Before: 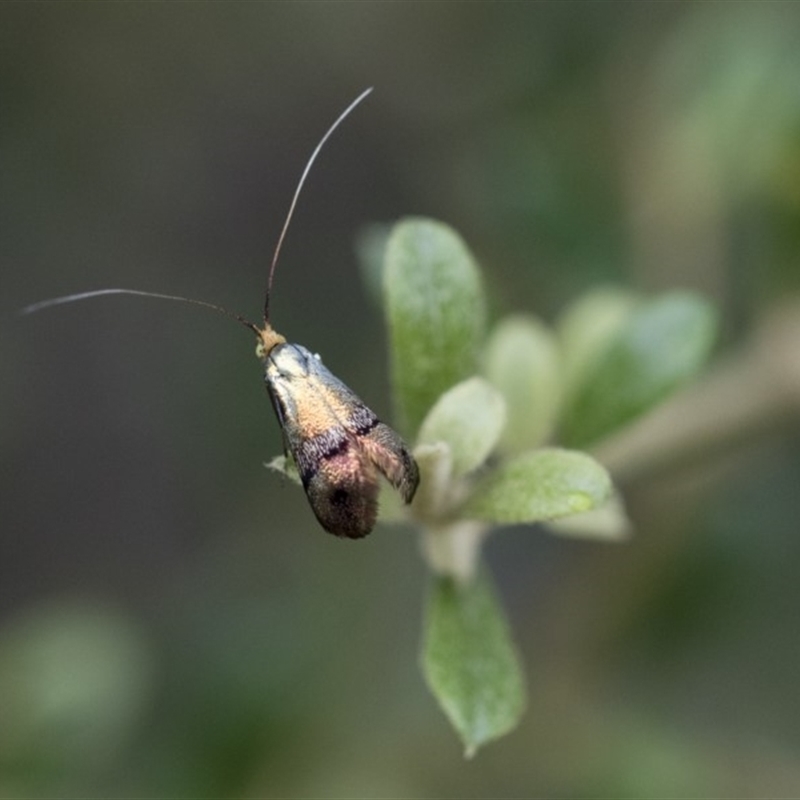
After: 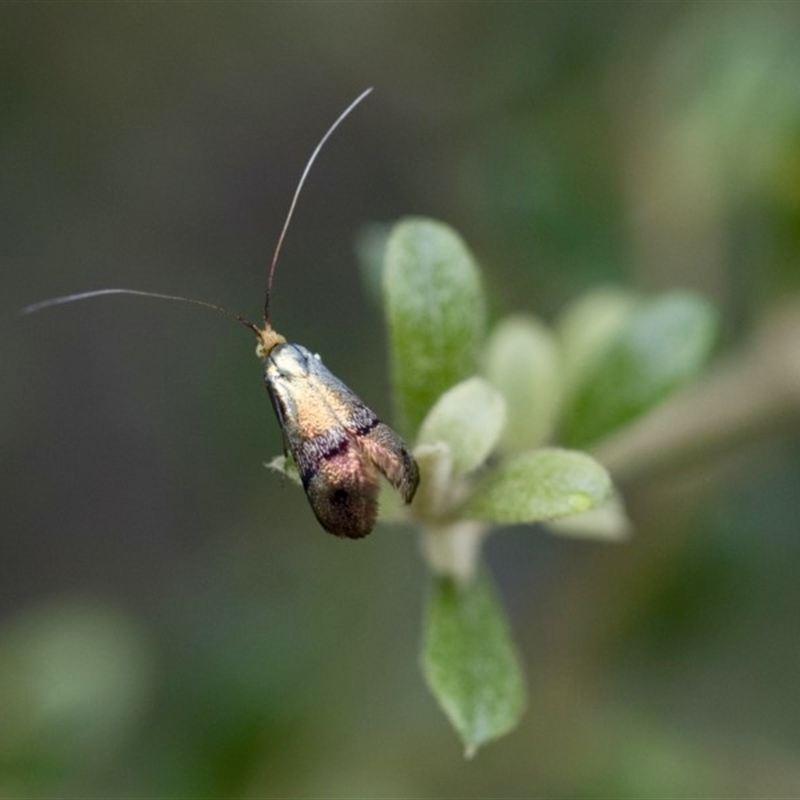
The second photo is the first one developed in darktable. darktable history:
tone equalizer: on, module defaults
color balance rgb: perceptual saturation grading › global saturation 20%, perceptual saturation grading › highlights -25%, perceptual saturation grading › shadows 25%
